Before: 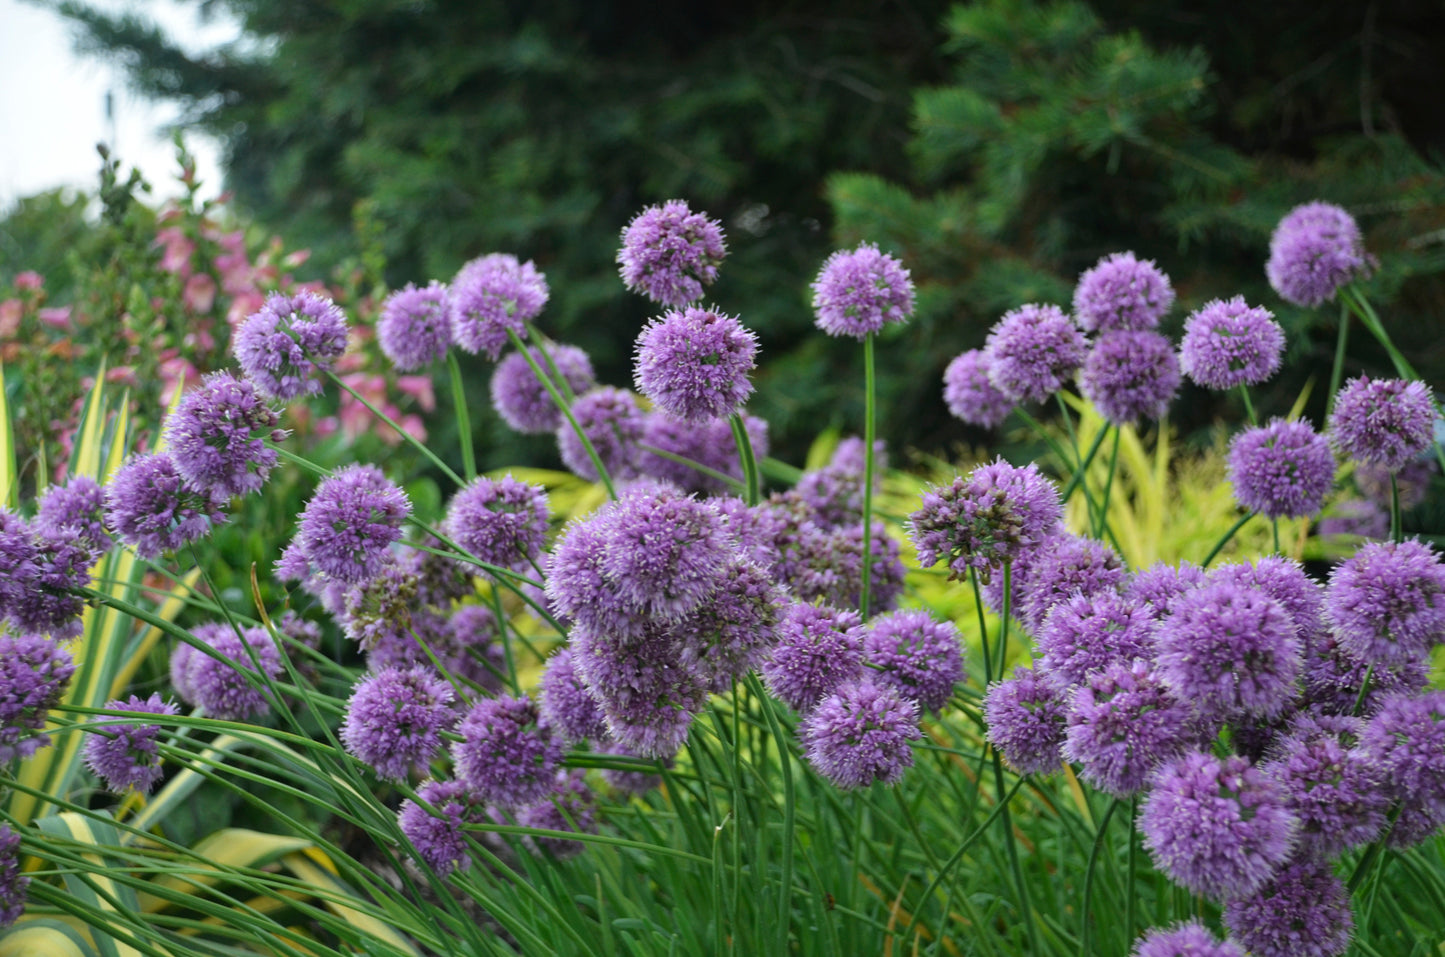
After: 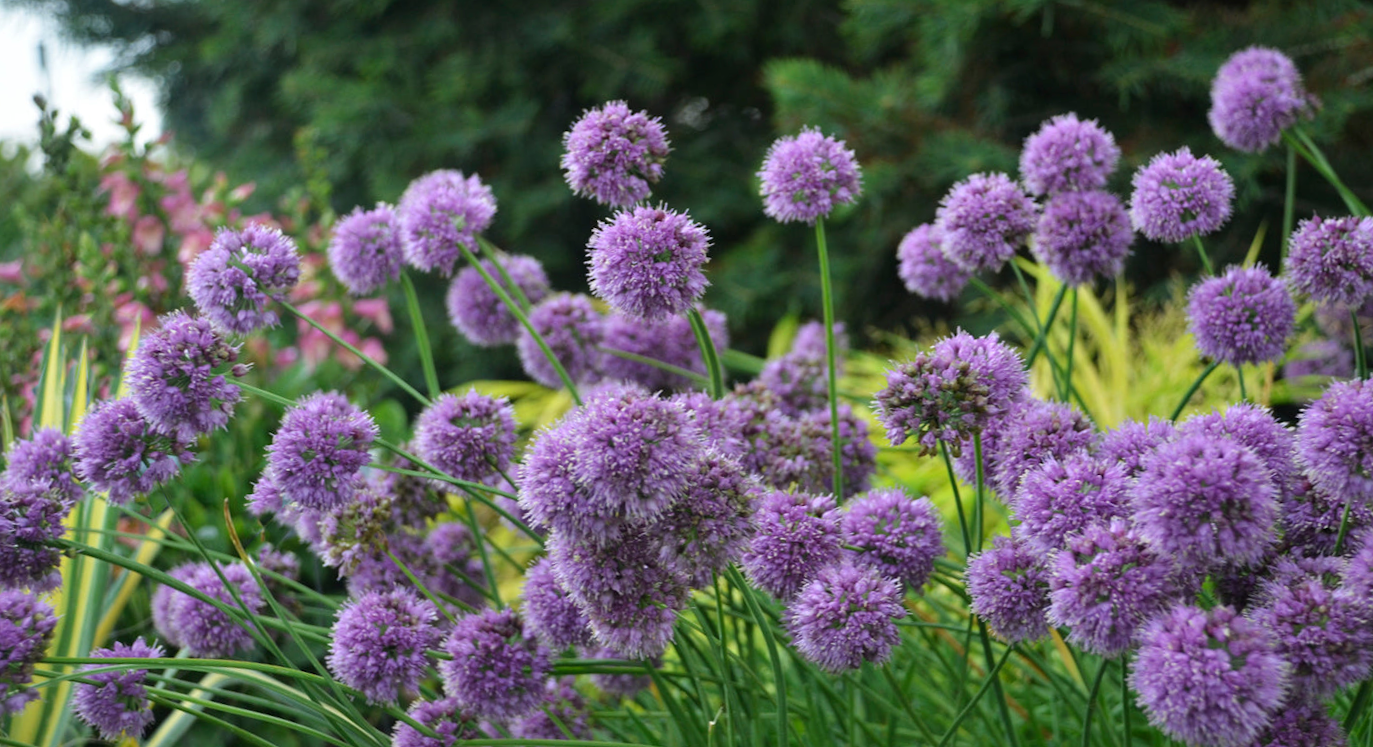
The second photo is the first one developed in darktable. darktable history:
rotate and perspective: rotation -5°, crop left 0.05, crop right 0.952, crop top 0.11, crop bottom 0.89
crop and rotate: top 5.609%, bottom 5.609%
